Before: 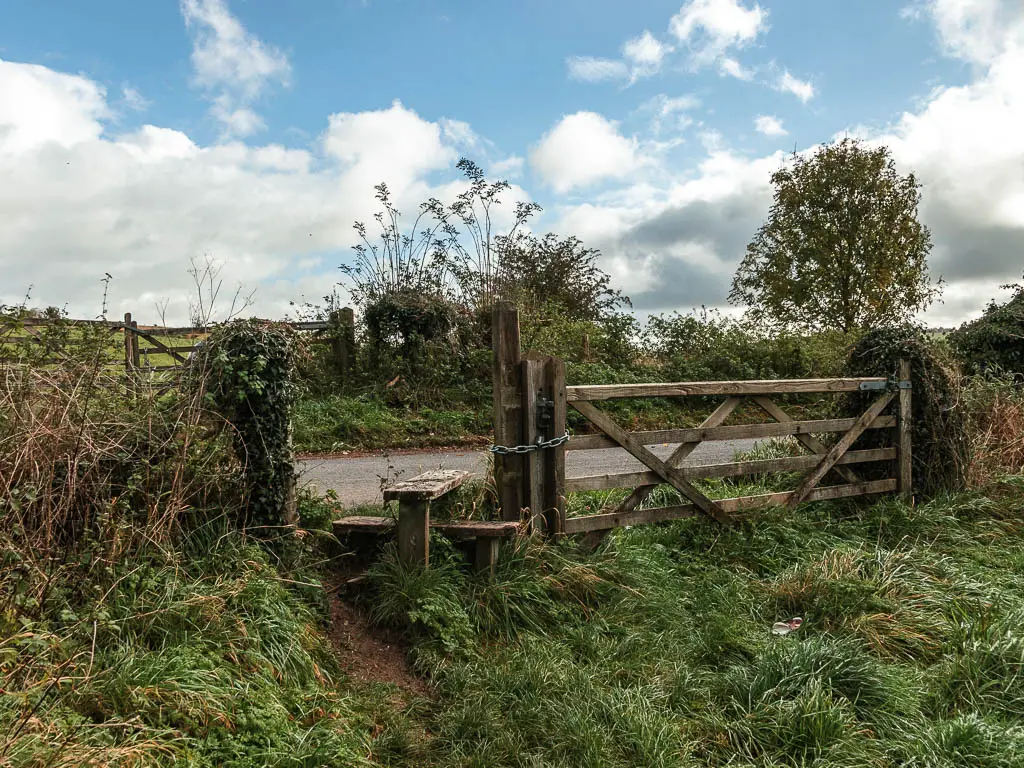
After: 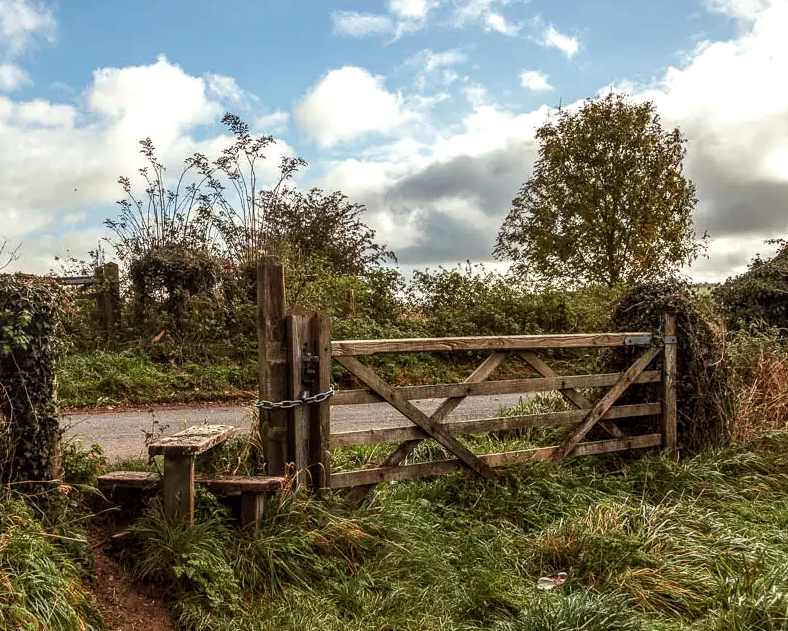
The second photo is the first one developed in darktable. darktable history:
color balance rgb: shadows lift › chroma 1.033%, shadows lift › hue 214.92°, power › chroma 1.556%, power › hue 28.85°, perceptual saturation grading › global saturation -0.537%, perceptual brilliance grading › global brilliance 2.763%, global vibrance 20%
local contrast: on, module defaults
crop: left 23.025%, top 5.881%, bottom 11.873%
